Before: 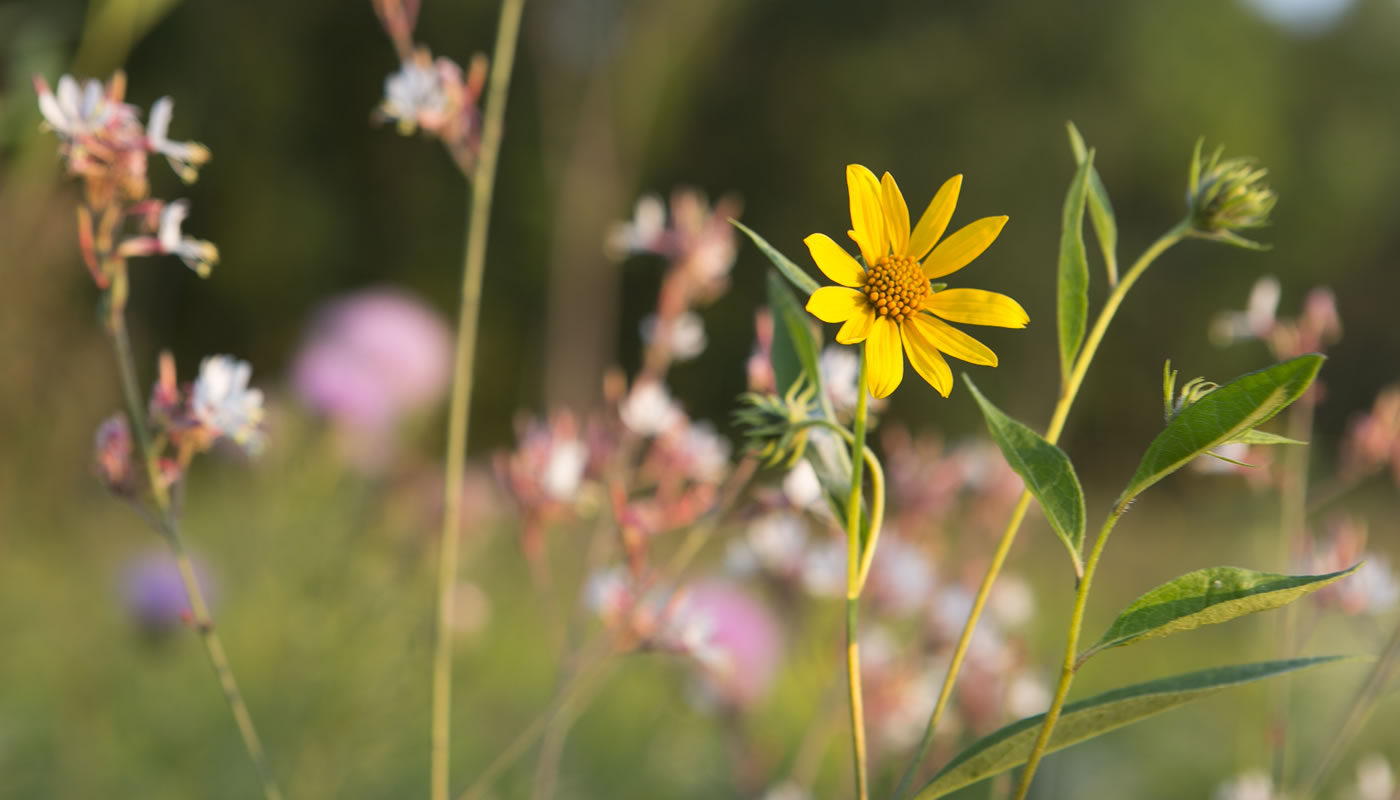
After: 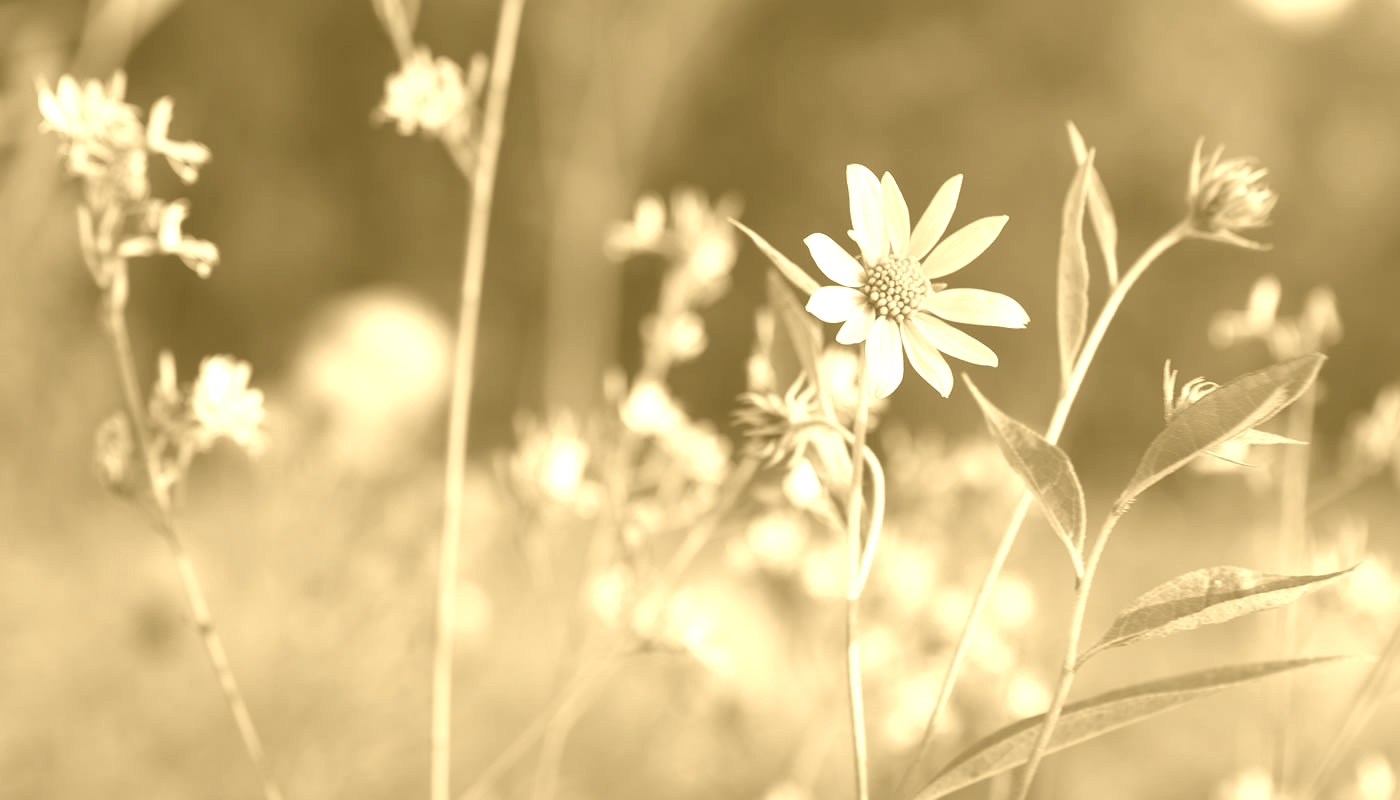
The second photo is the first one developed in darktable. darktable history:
tone equalizer: on, module defaults
colorize: hue 36°, source mix 100%
